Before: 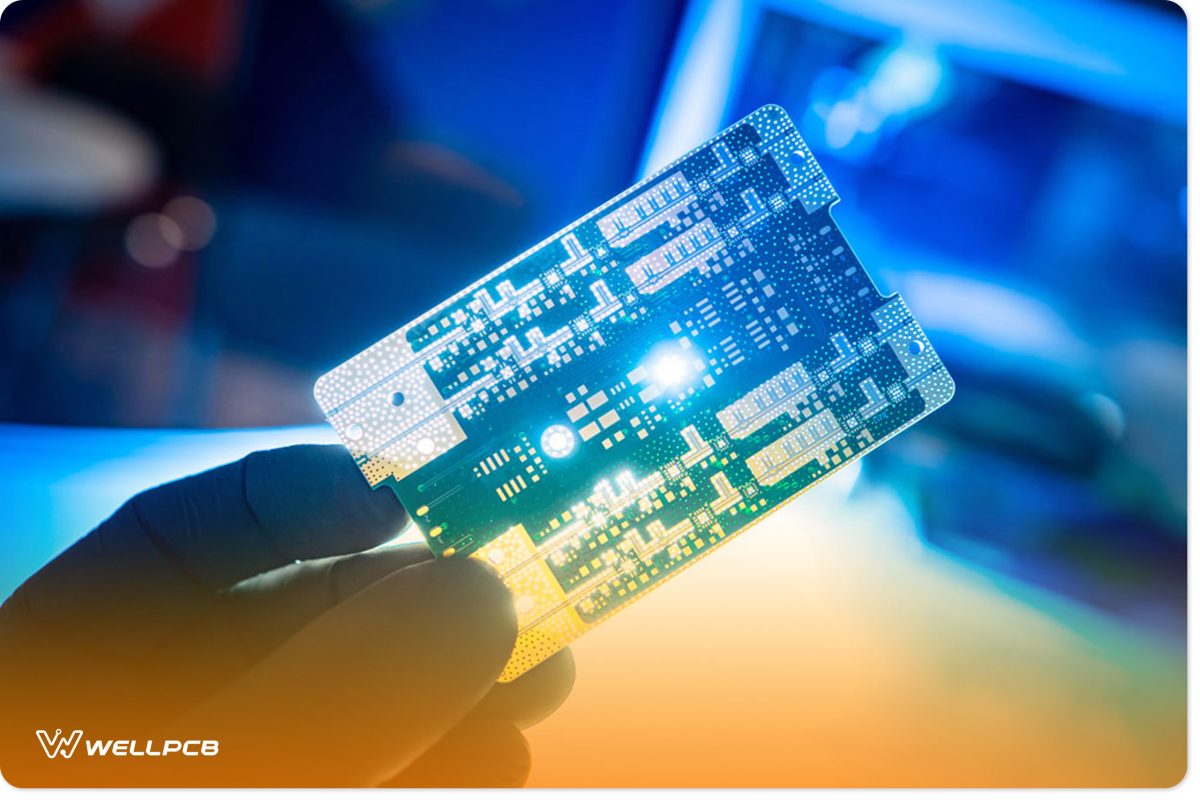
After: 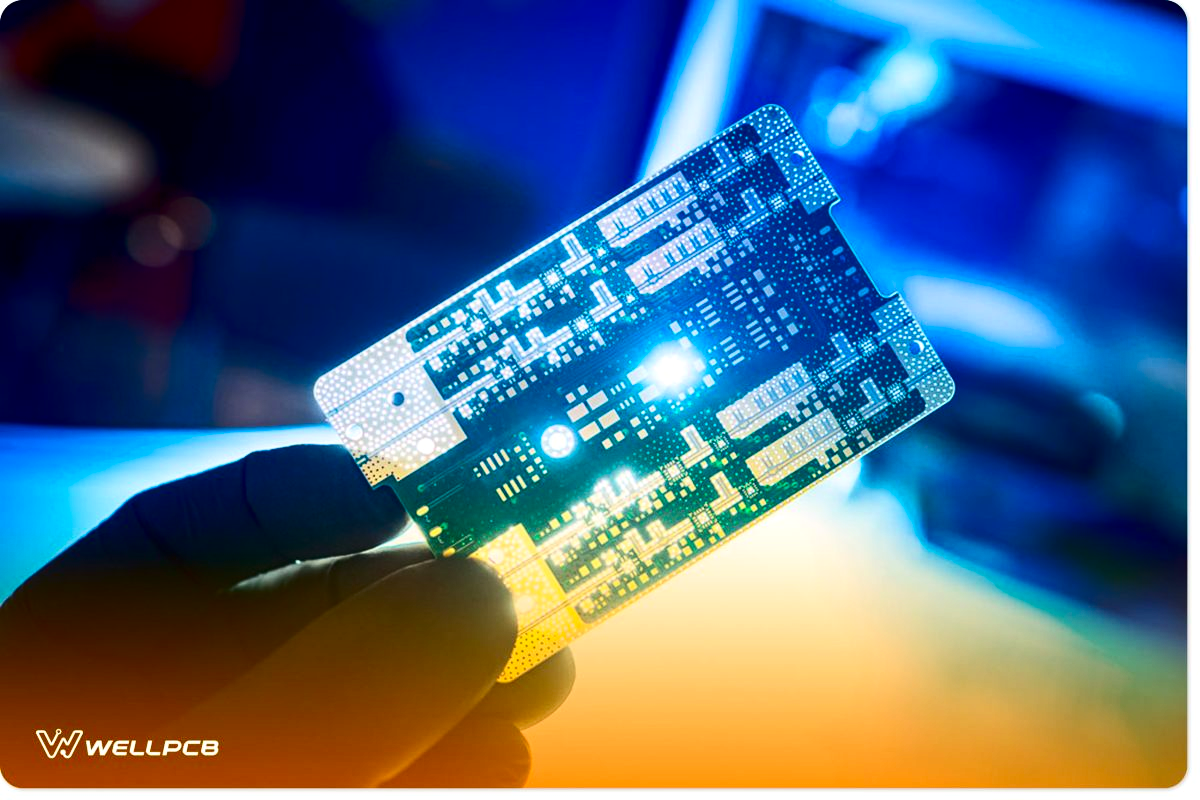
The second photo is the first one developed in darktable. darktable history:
contrast brightness saturation: contrast 0.22, brightness -0.19, saturation 0.24
local contrast: highlights 100%, shadows 100%, detail 120%, midtone range 0.2
